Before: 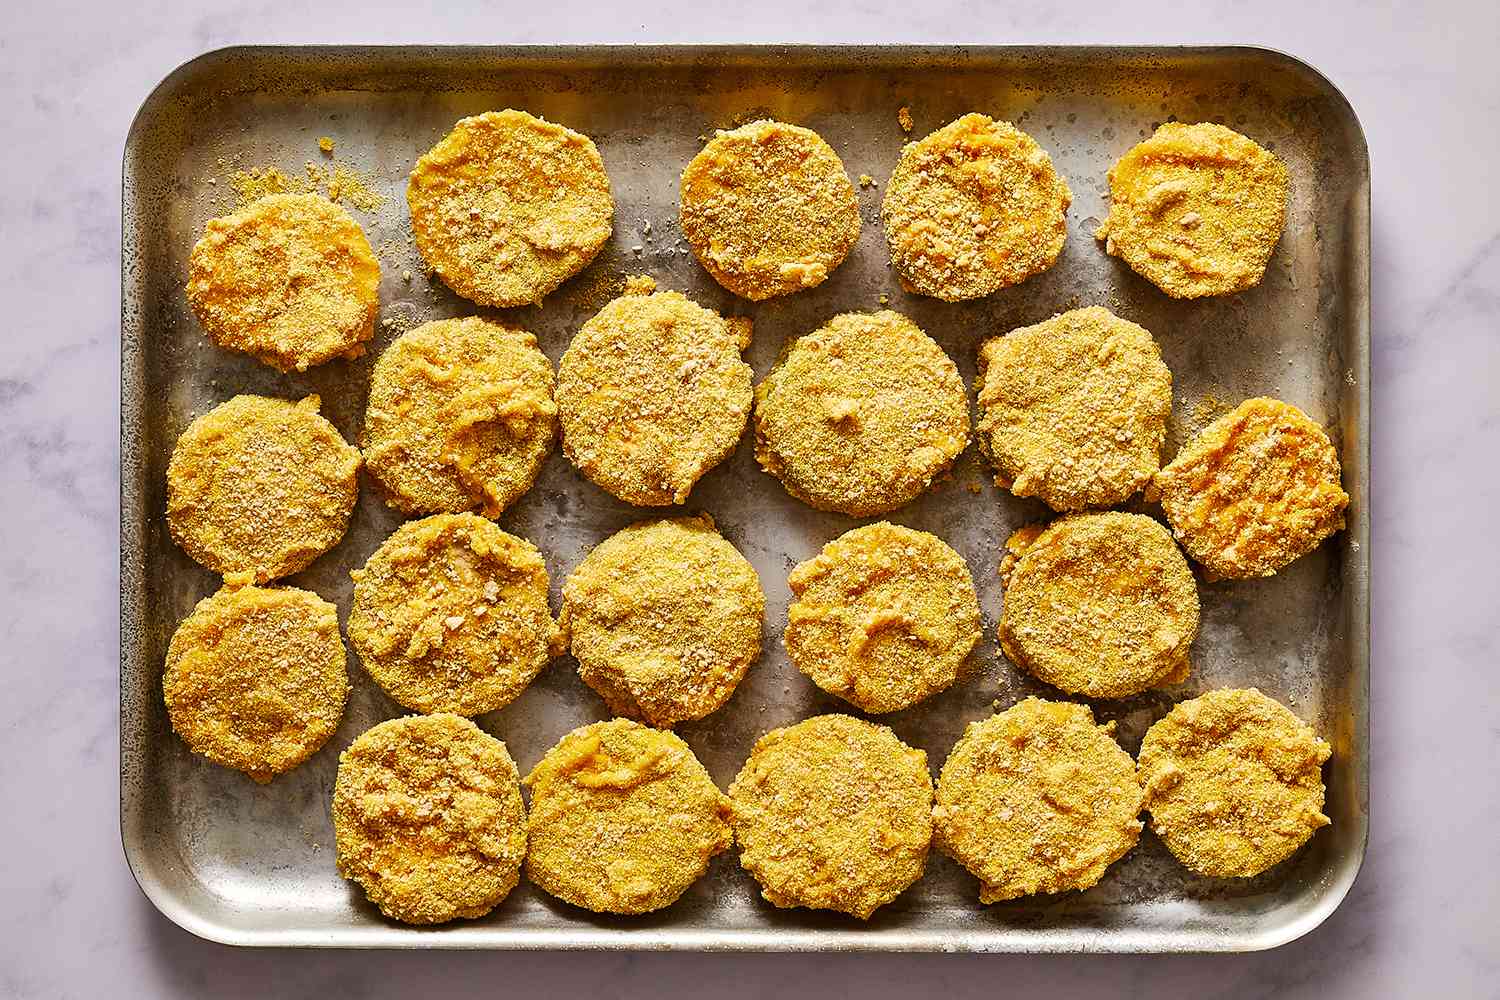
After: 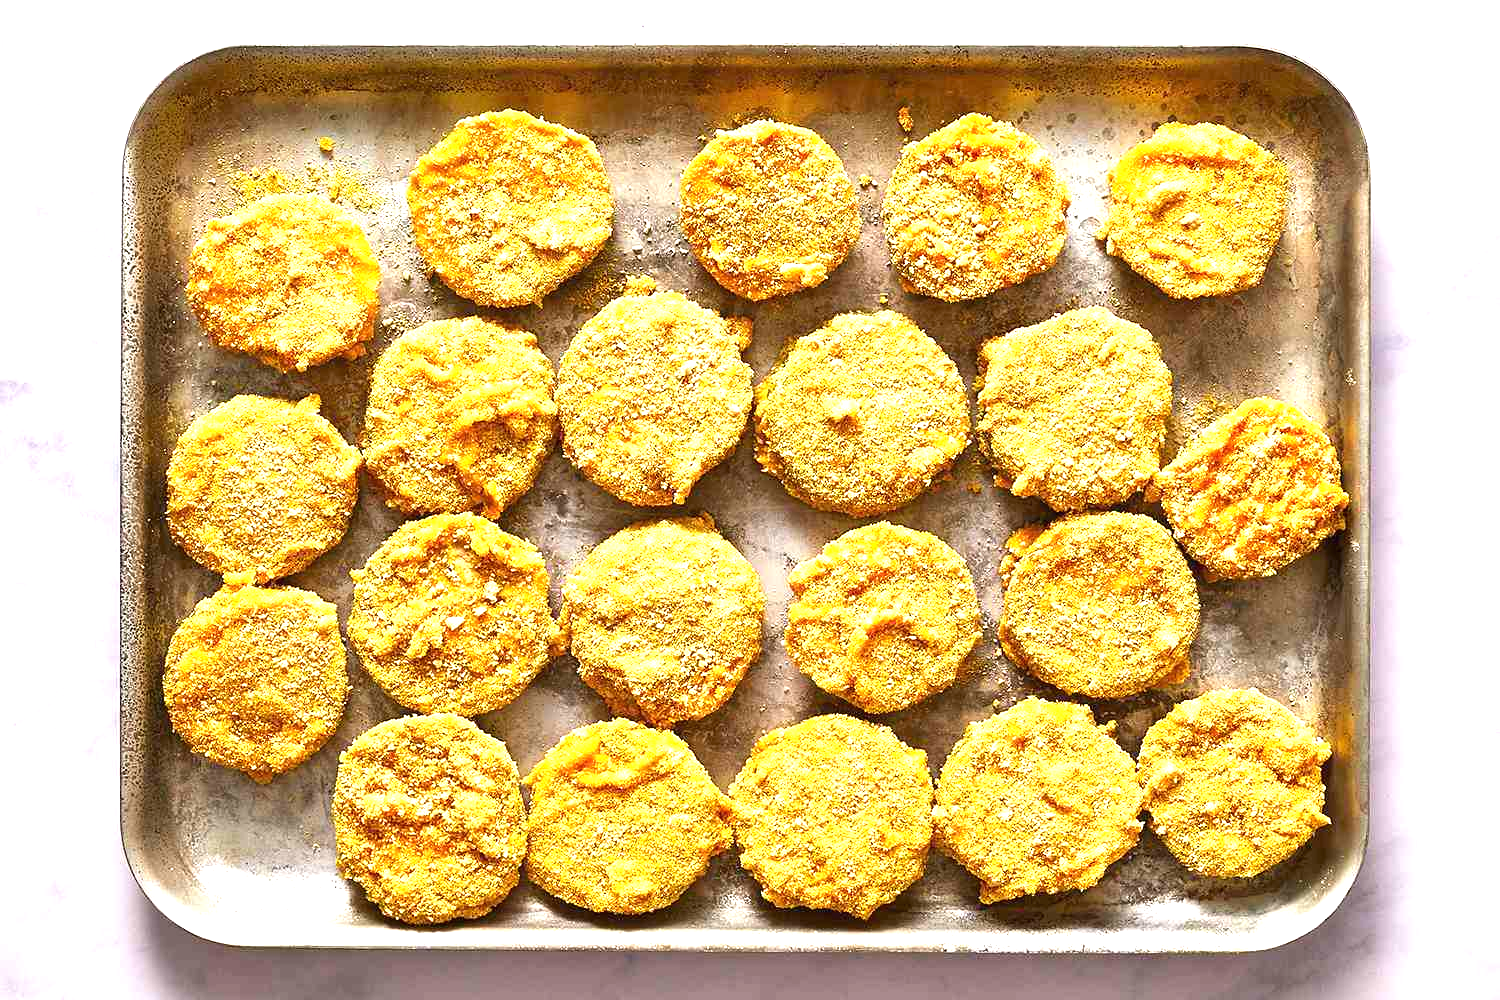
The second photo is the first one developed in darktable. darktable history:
exposure: black level correction 0, exposure 1.178 EV, compensate exposure bias true, compensate highlight preservation false
contrast equalizer: octaves 7, y [[0.5 ×6], [0.5 ×6], [0.5, 0.5, 0.501, 0.545, 0.707, 0.863], [0 ×6], [0 ×6]], mix -0.192
